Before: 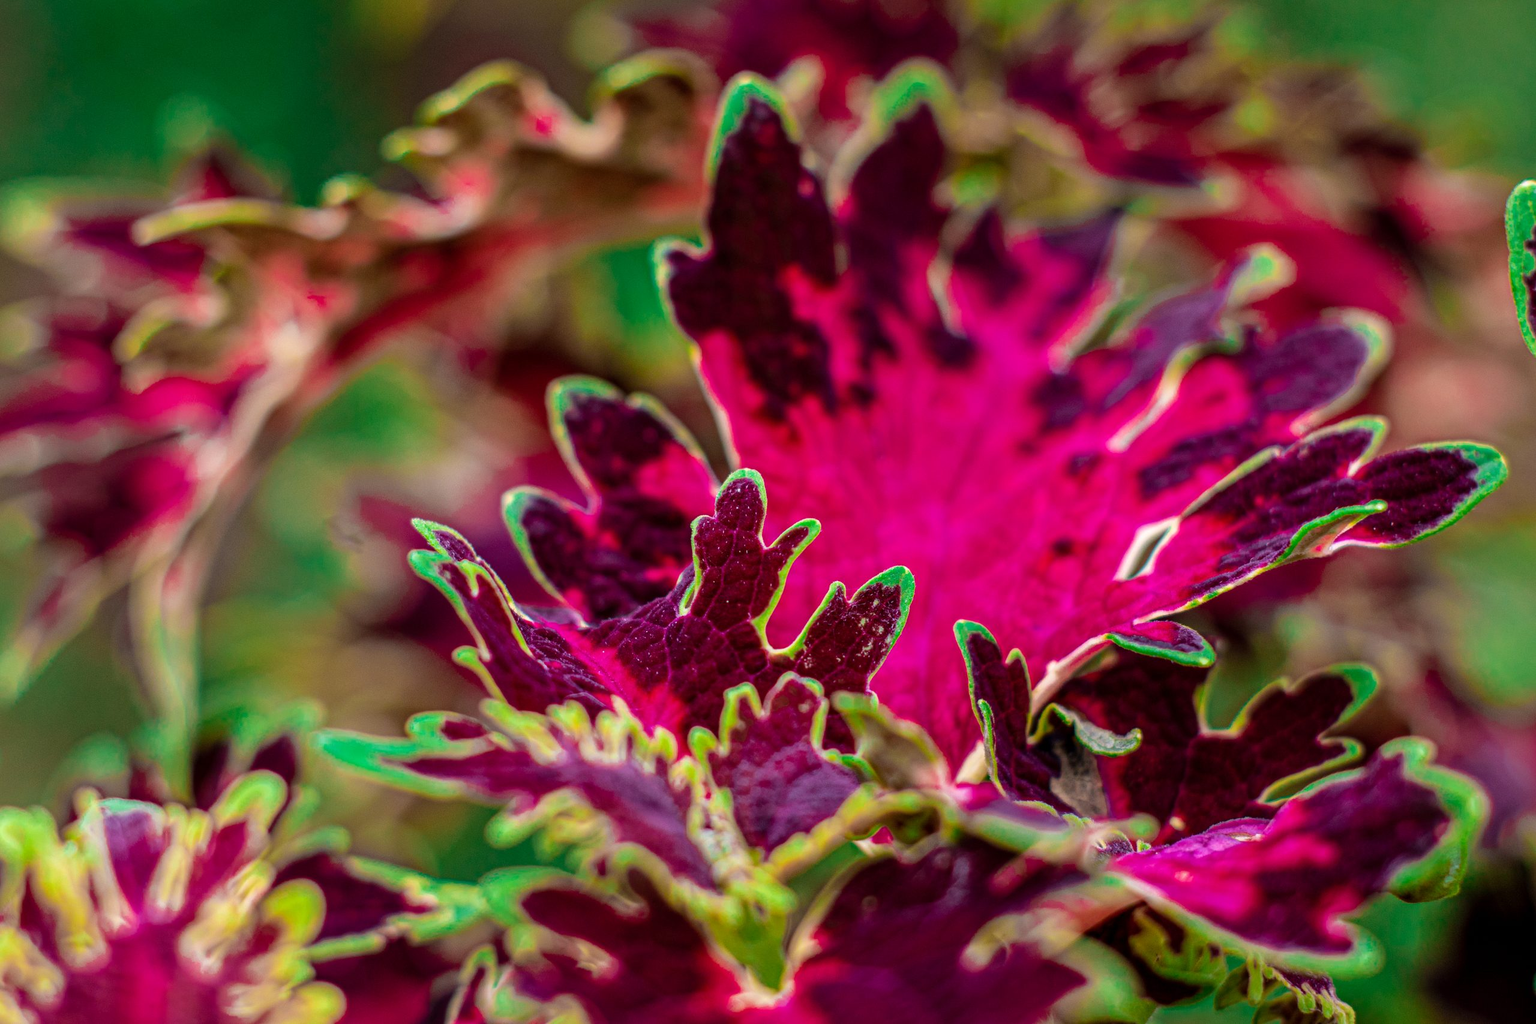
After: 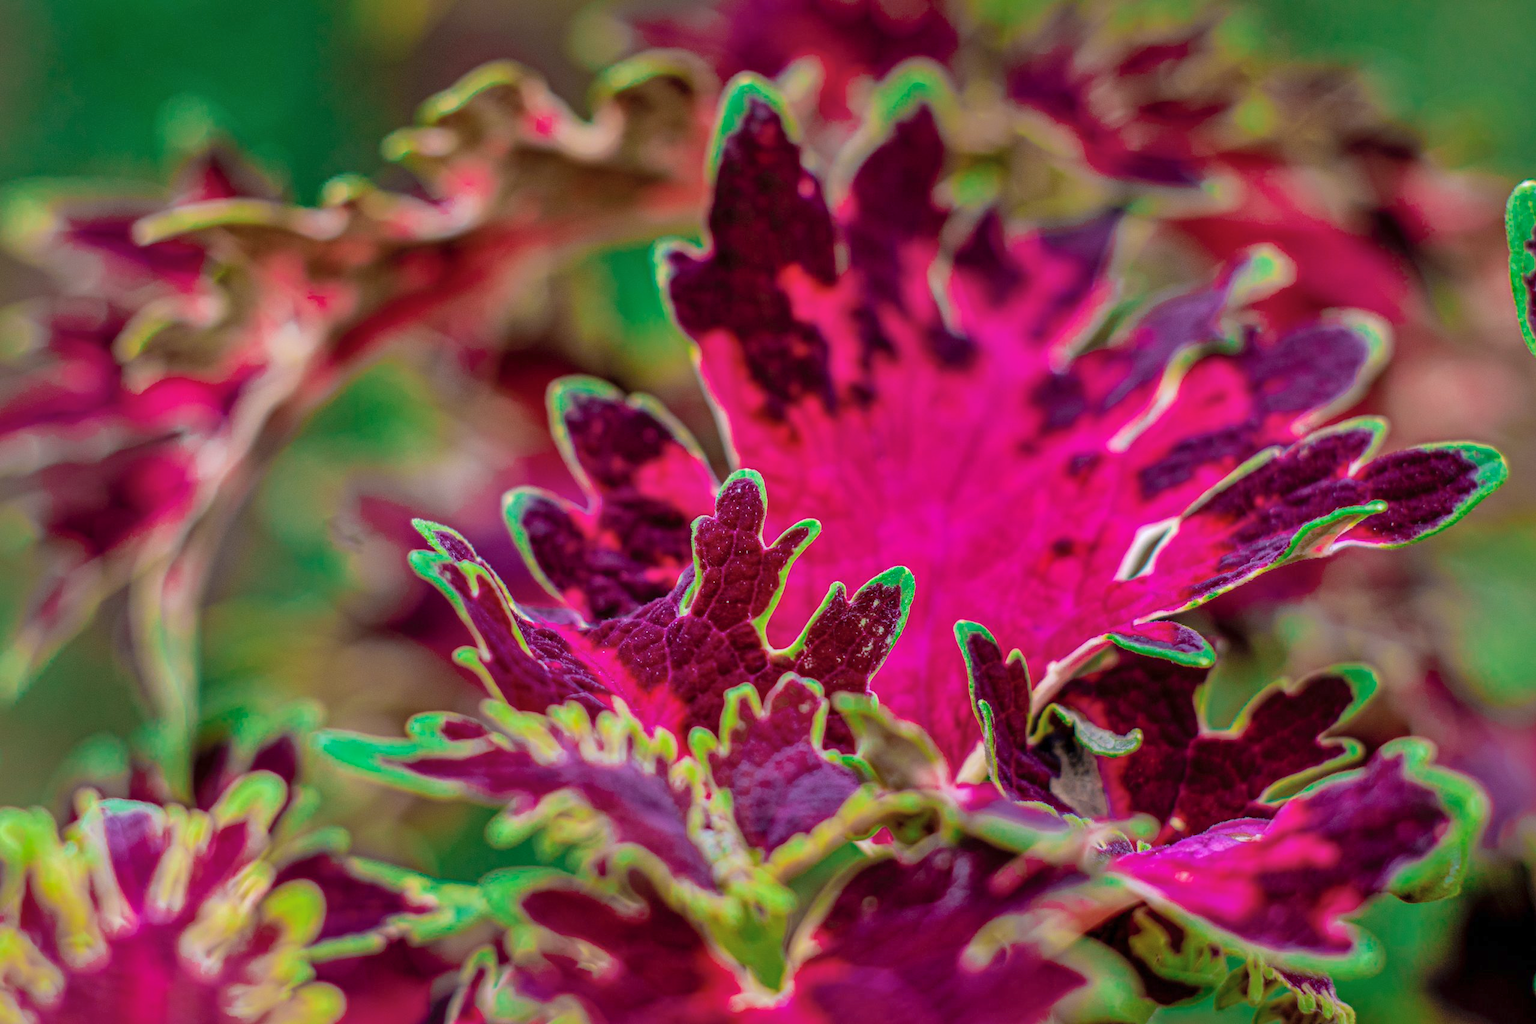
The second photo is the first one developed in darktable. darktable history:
shadows and highlights: shadows 59.34, highlights -59.78
color calibration: illuminant as shot in camera, x 0.358, y 0.373, temperature 4628.91 K
